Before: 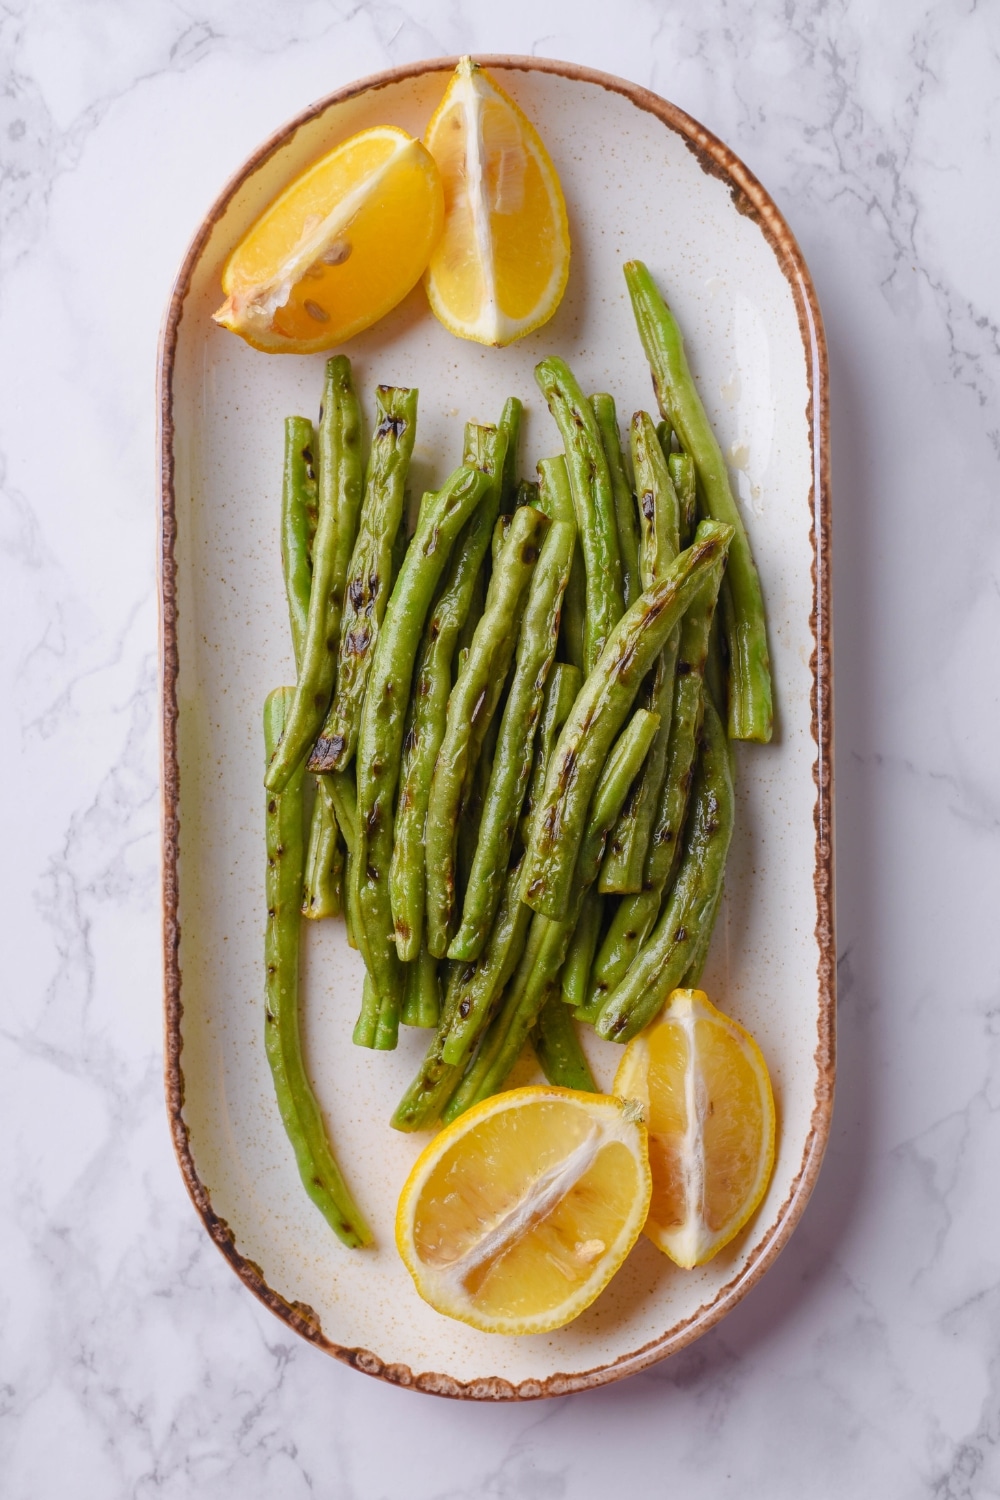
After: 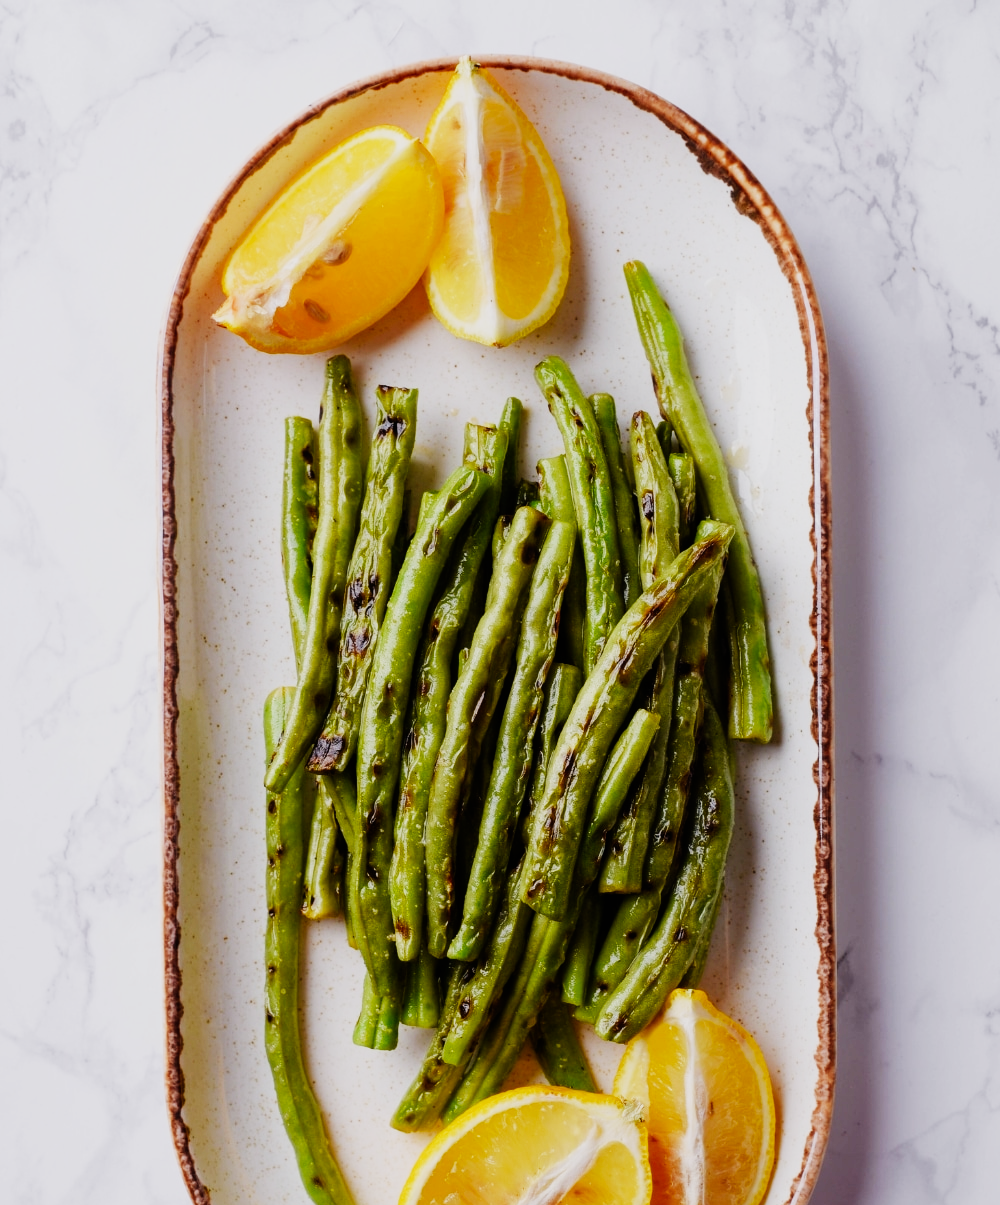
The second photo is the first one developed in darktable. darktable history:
crop: bottom 19.644%
sigmoid: contrast 2, skew -0.2, preserve hue 0%, red attenuation 0.1, red rotation 0.035, green attenuation 0.1, green rotation -0.017, blue attenuation 0.15, blue rotation -0.052, base primaries Rec2020
